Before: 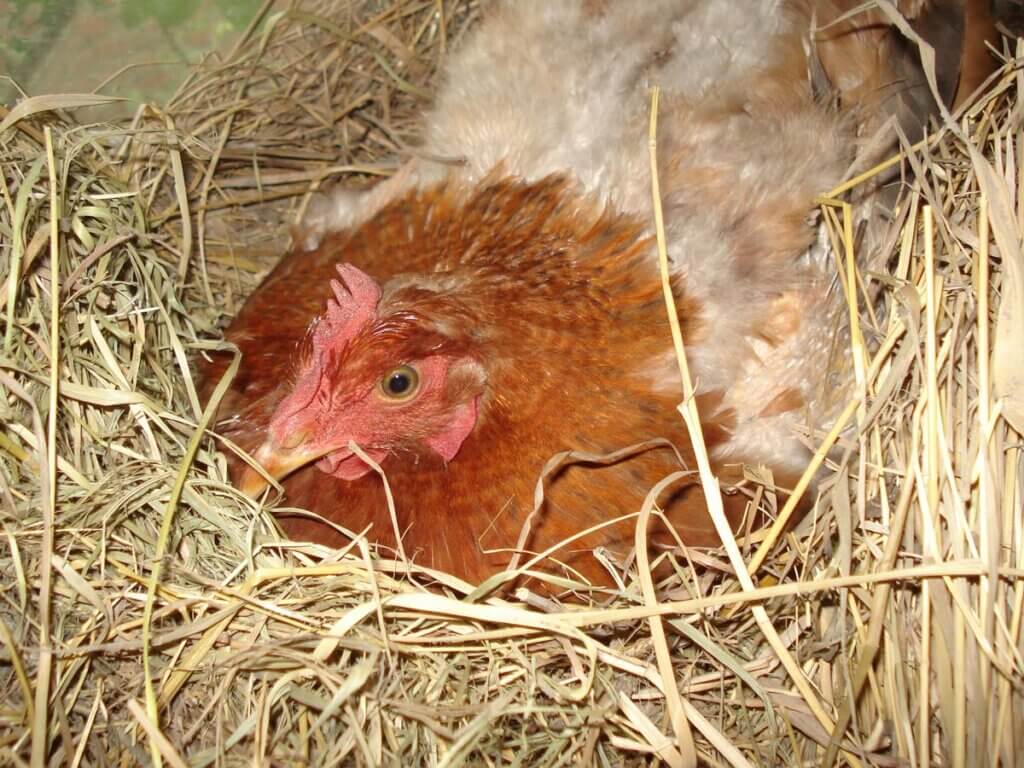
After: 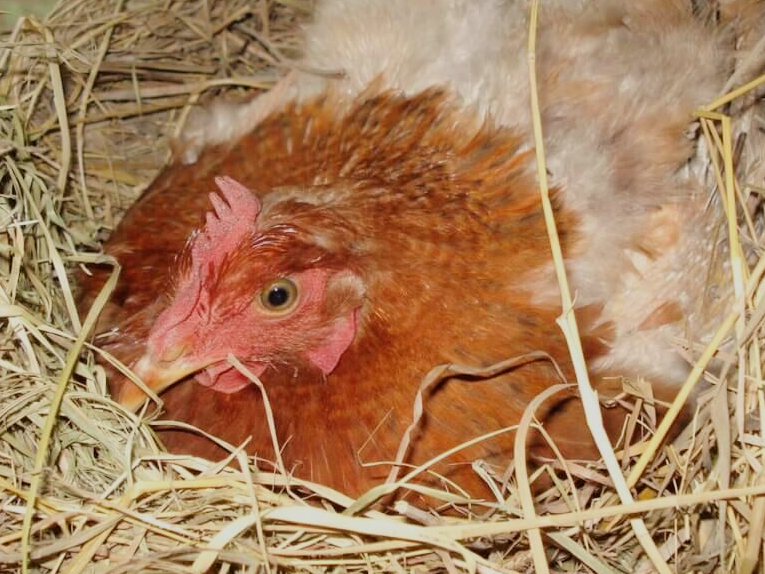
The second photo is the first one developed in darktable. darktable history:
crop and rotate: left 11.831%, top 11.346%, right 13.429%, bottom 13.899%
filmic rgb: hardness 4.17
